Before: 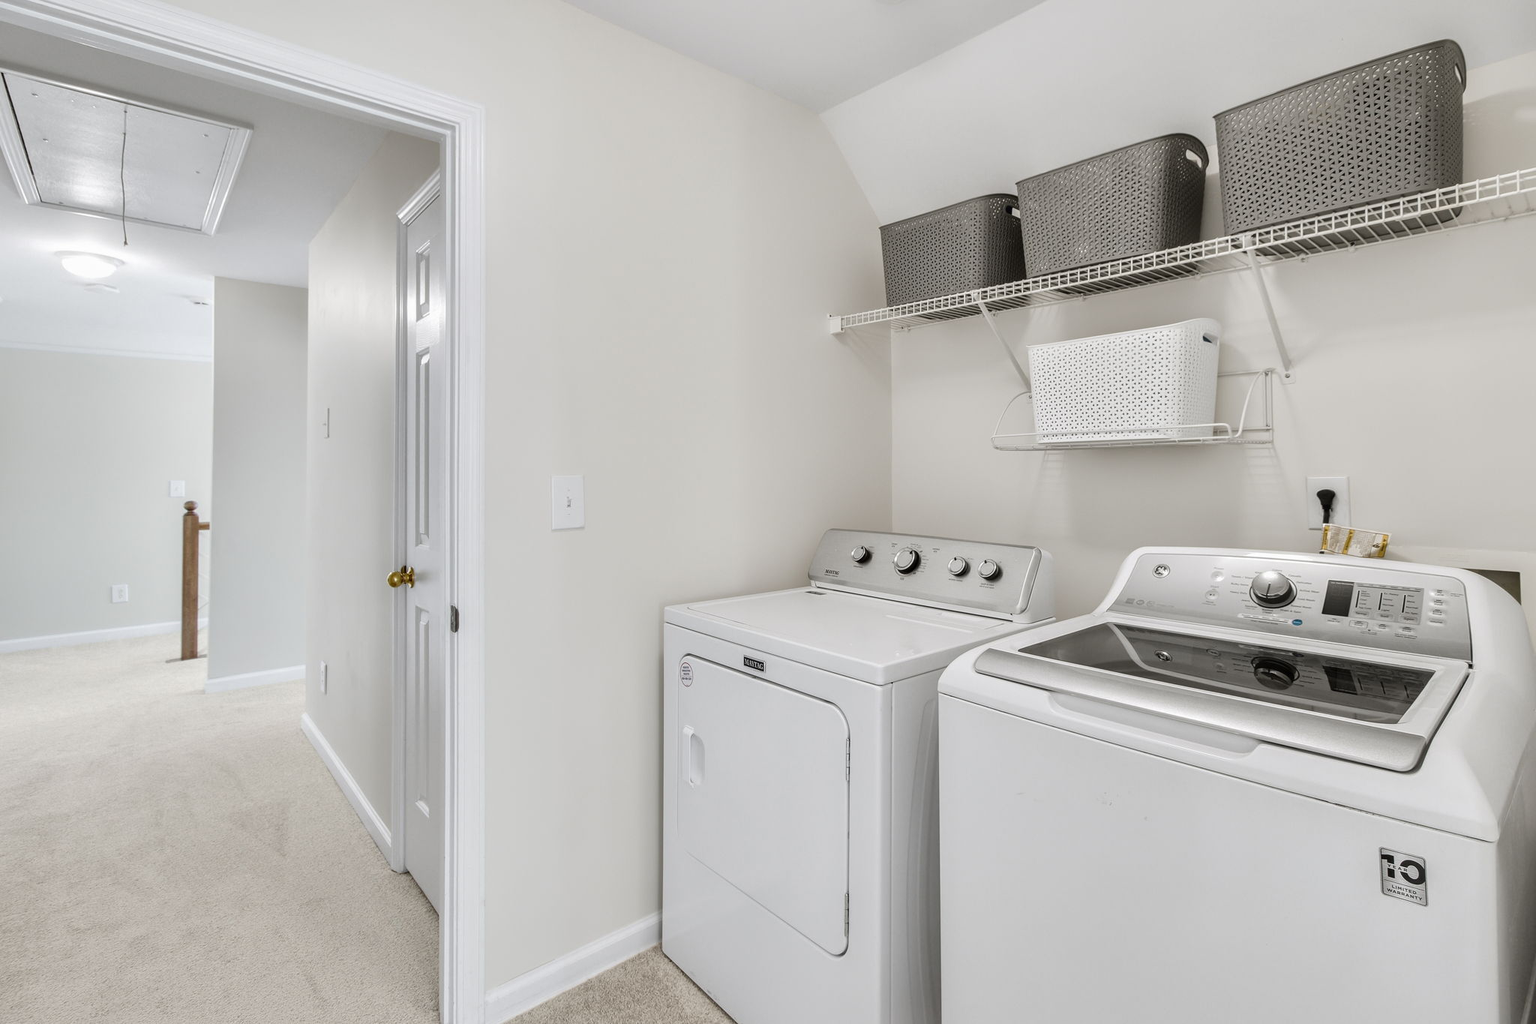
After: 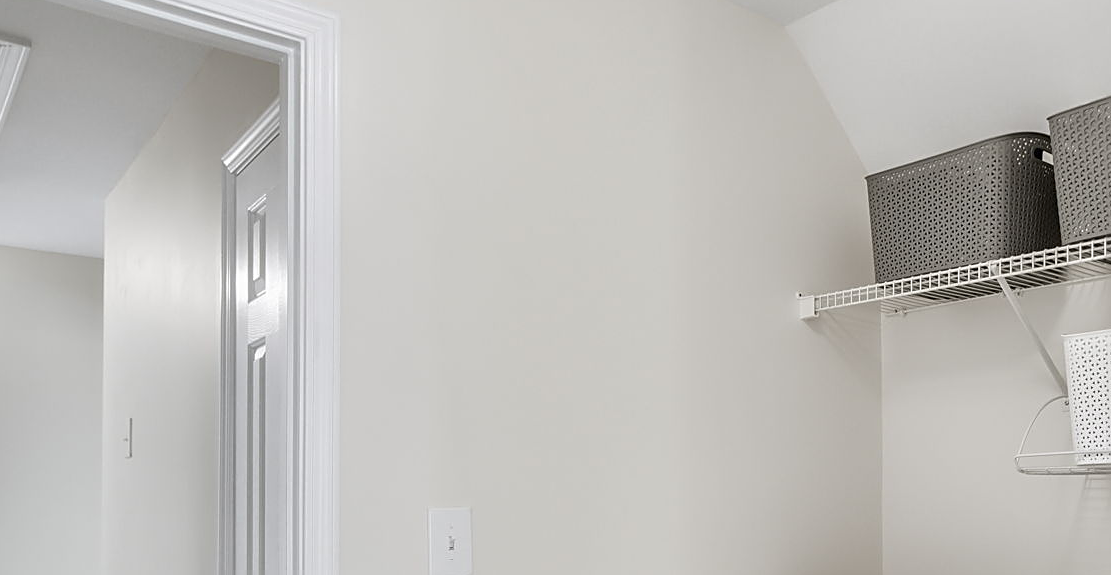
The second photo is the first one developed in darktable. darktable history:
sharpen: on, module defaults
crop: left 15%, top 9.255%, right 30.71%, bottom 48.563%
